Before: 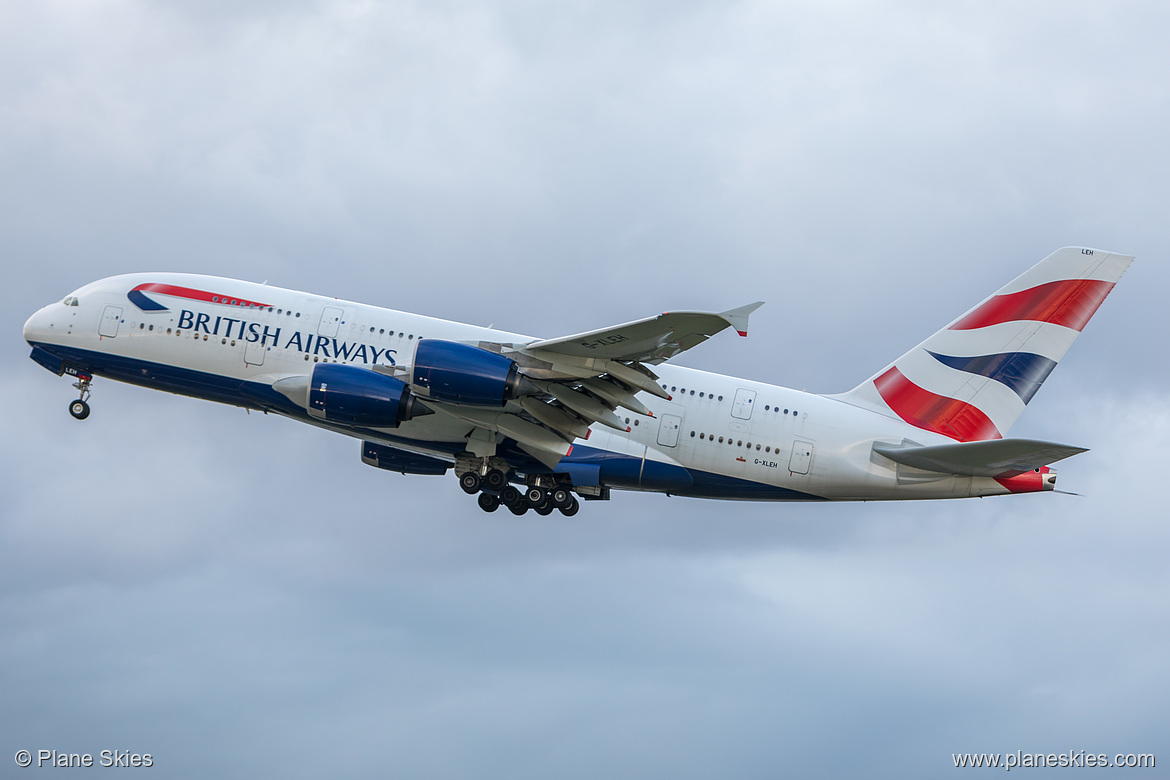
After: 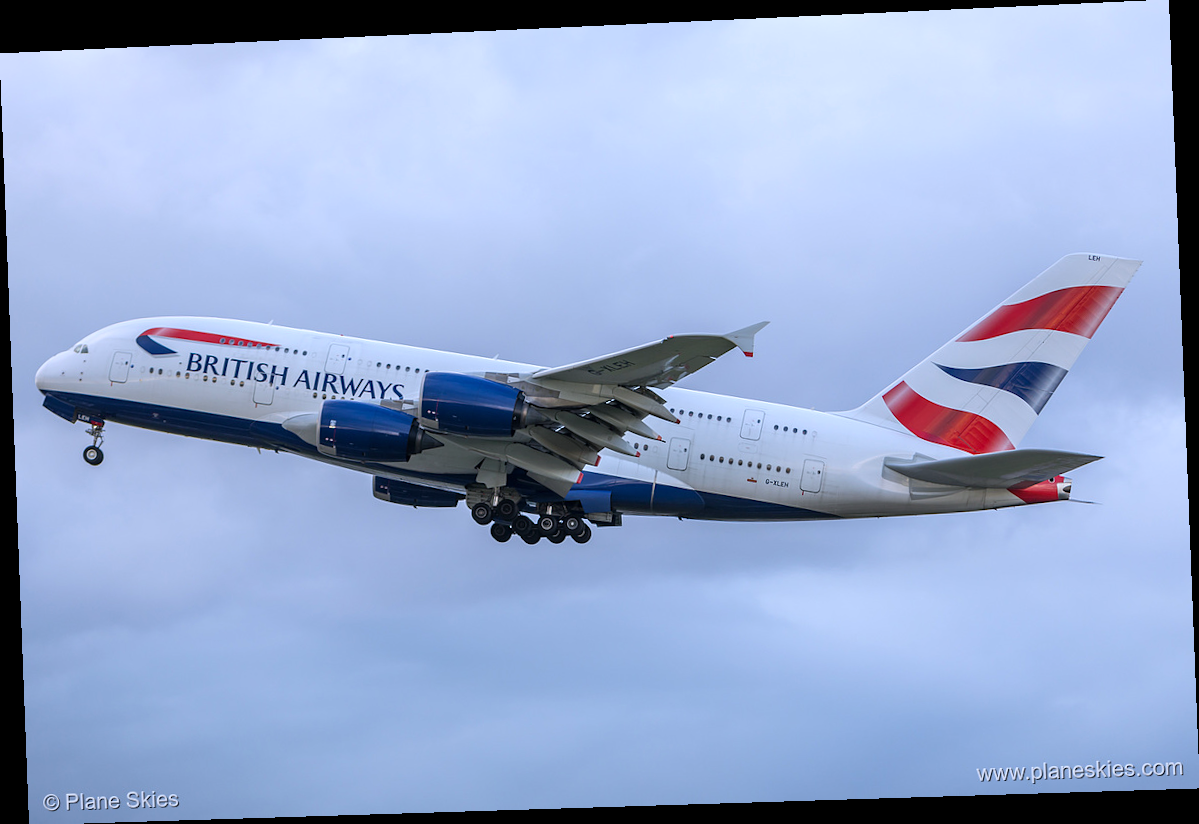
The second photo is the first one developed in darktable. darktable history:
rotate and perspective: rotation -2.22°, lens shift (horizontal) -0.022, automatic cropping off
white balance: red 0.967, blue 1.119, emerald 0.756
